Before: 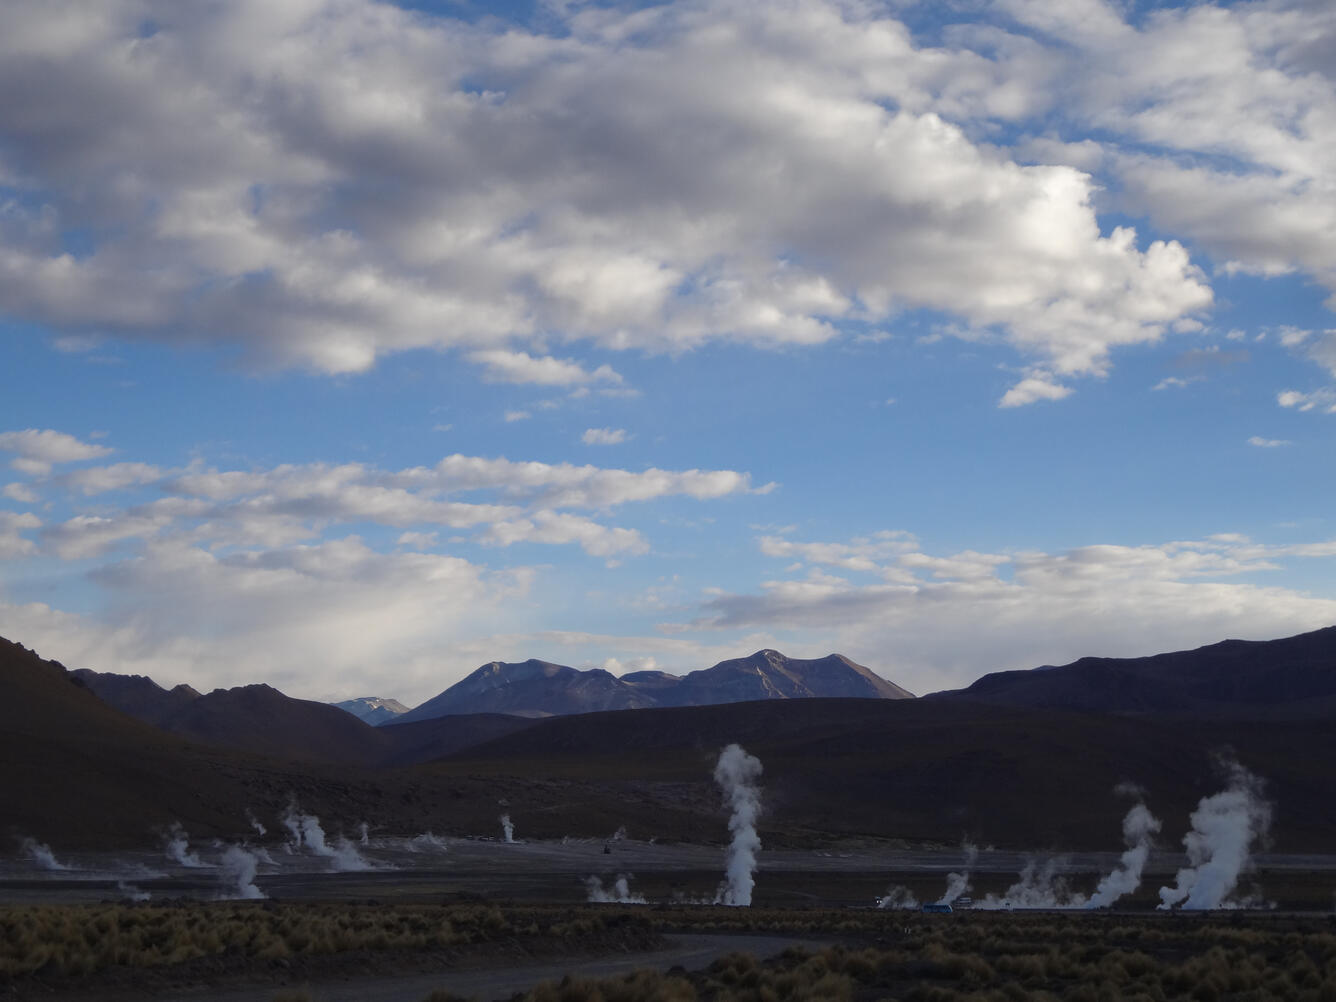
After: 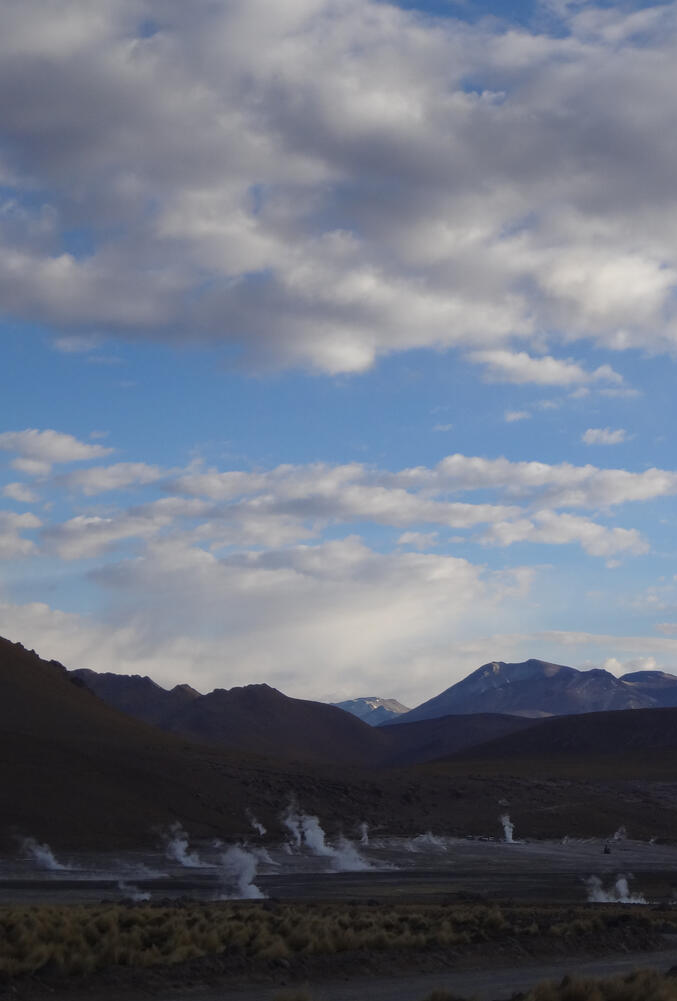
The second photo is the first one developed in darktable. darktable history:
crop and rotate: left 0.031%, top 0%, right 49.262%
